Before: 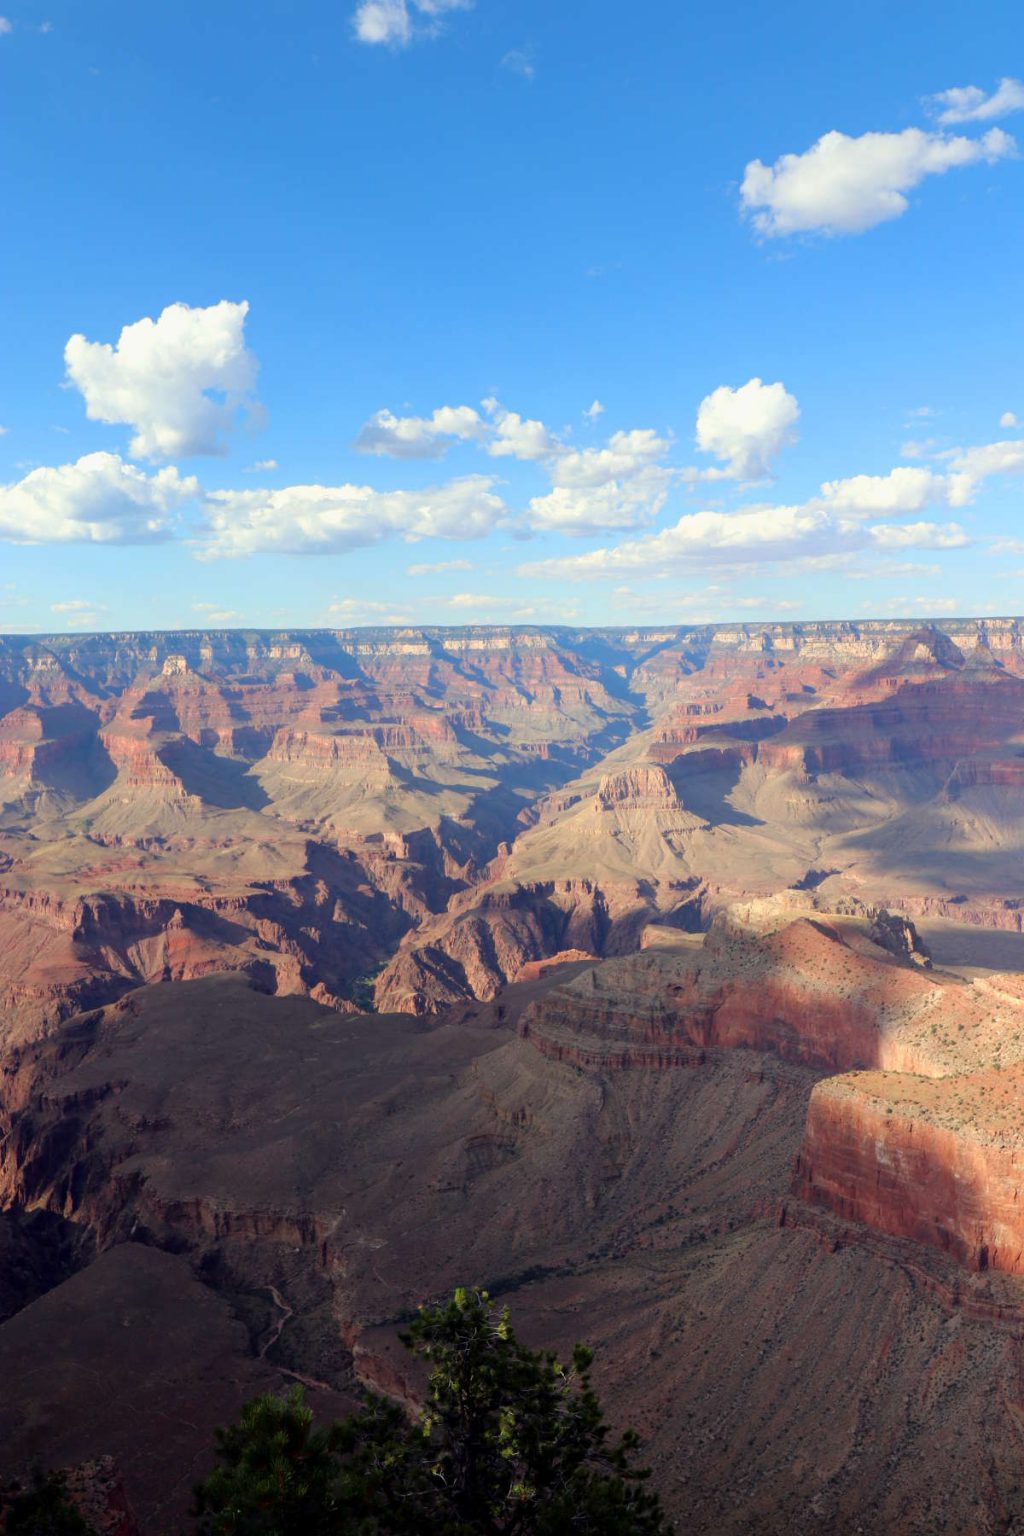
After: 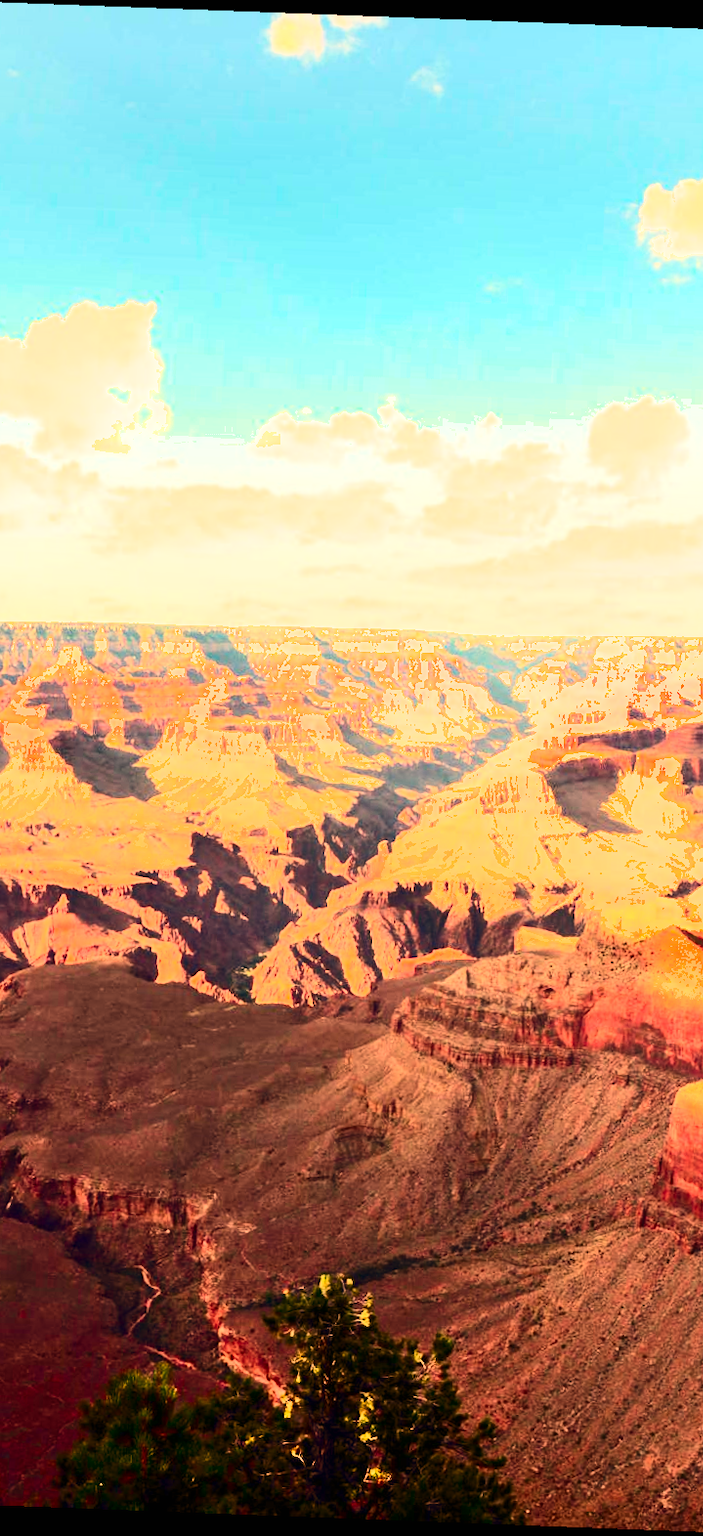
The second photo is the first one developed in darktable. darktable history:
crop and rotate: left 12.648%, right 20.685%
tone equalizer: on, module defaults
white balance: red 1.467, blue 0.684
contrast brightness saturation: contrast 0.4, brightness 0.05, saturation 0.25
rotate and perspective: rotation 2.17°, automatic cropping off
exposure: black level correction 0, exposure 1 EV, compensate exposure bias true, compensate highlight preservation false
shadows and highlights: soften with gaussian
